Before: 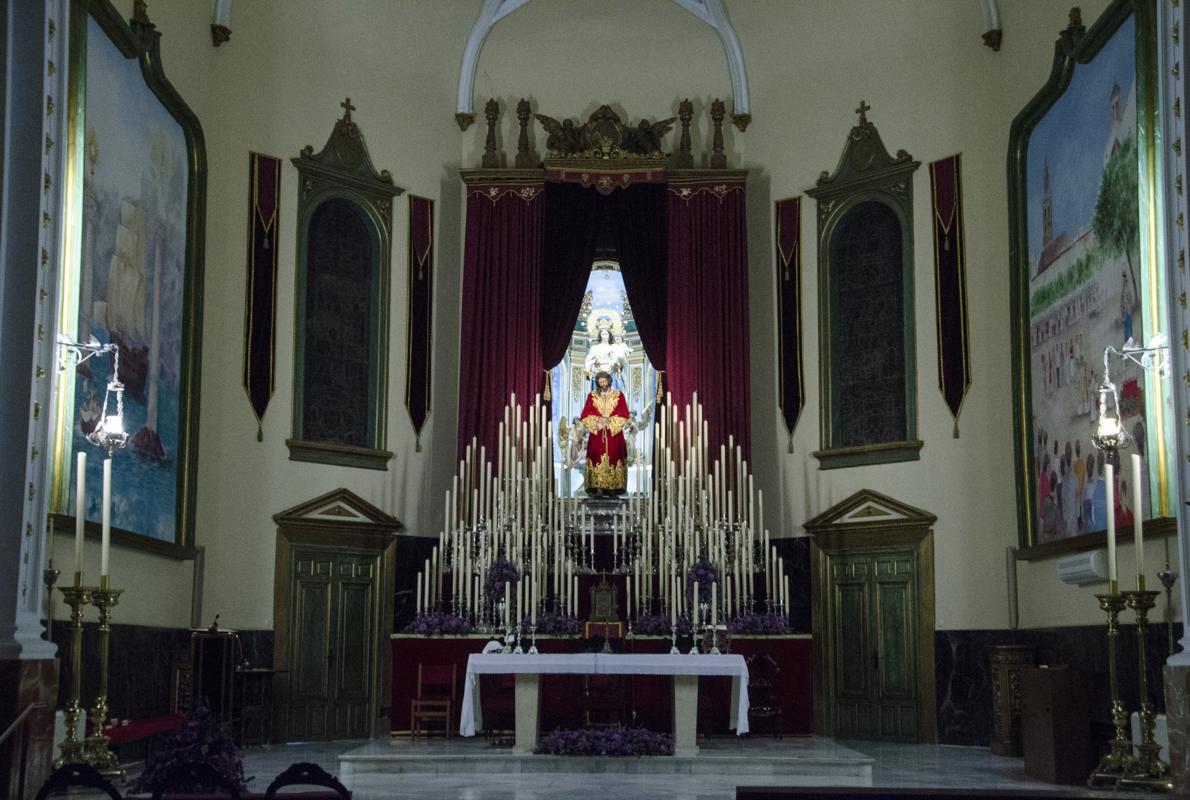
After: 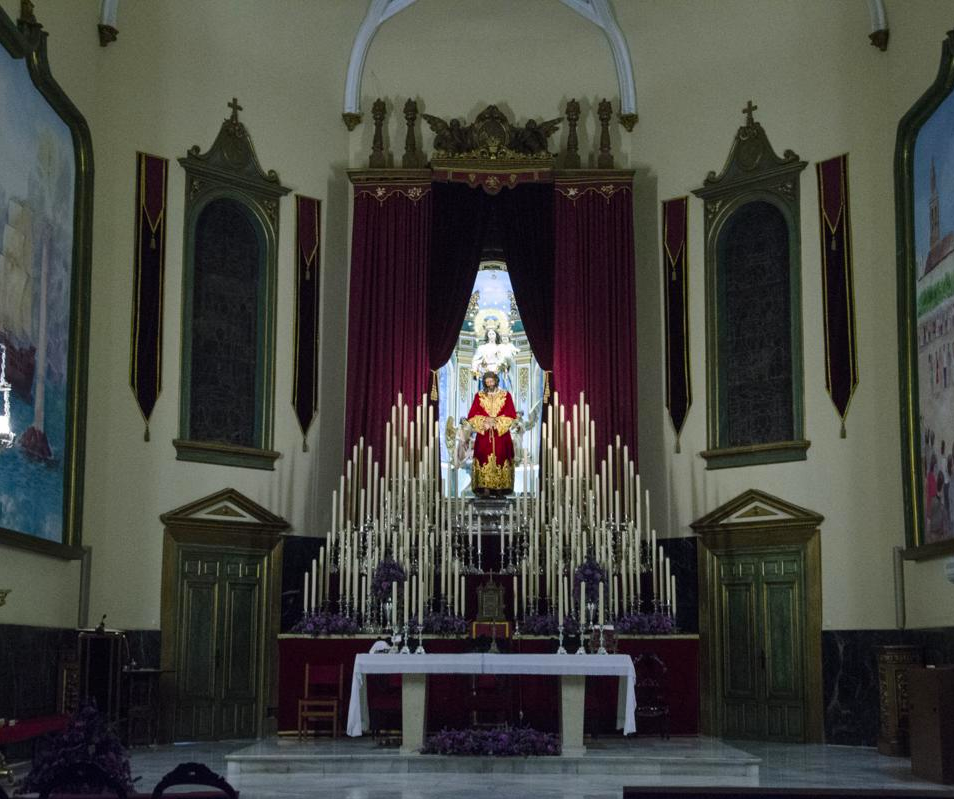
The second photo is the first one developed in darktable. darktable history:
crop and rotate: left 9.5%, right 10.295%
color balance rgb: highlights gain › chroma 0.18%, highlights gain › hue 329.94°, perceptual saturation grading › global saturation 15.028%
